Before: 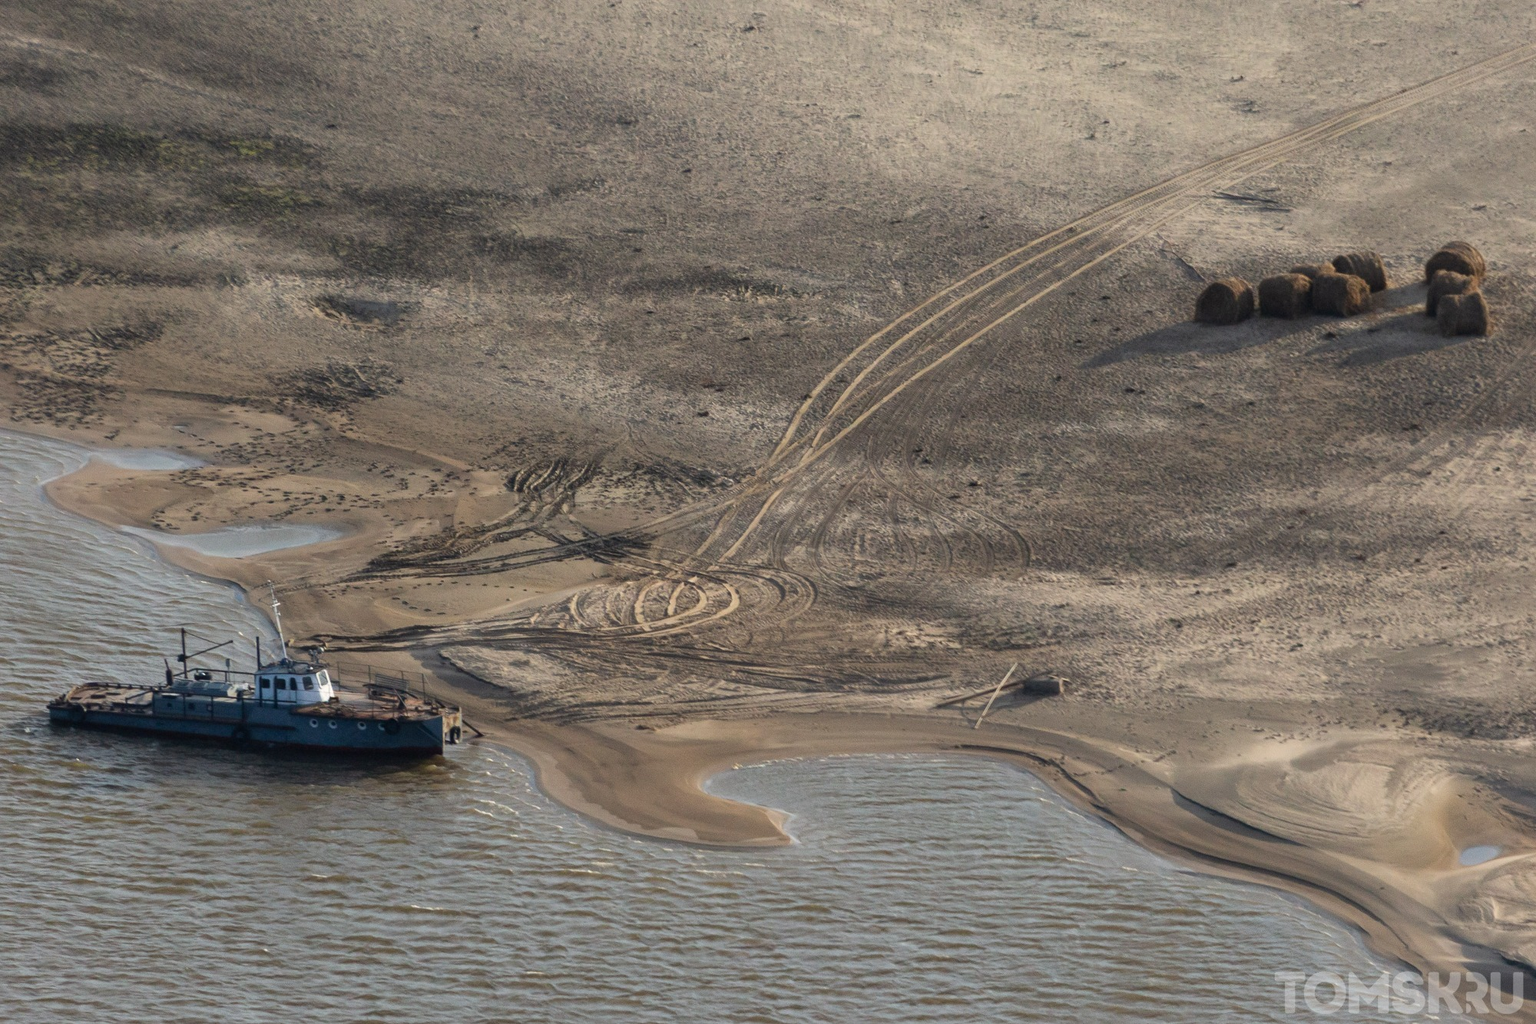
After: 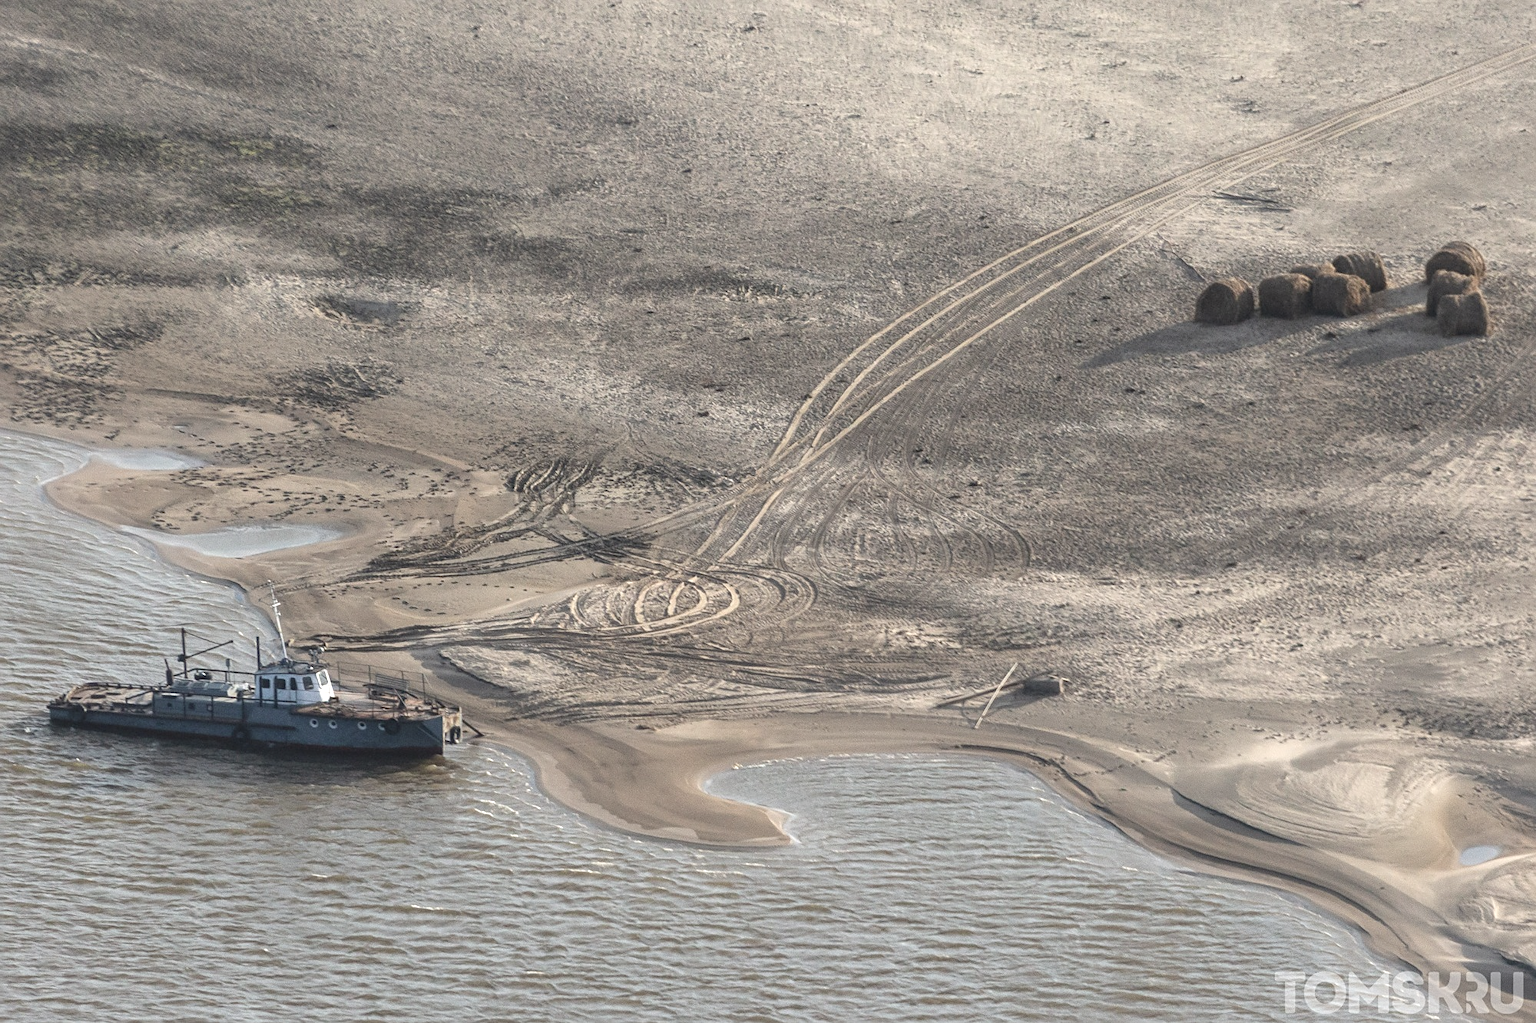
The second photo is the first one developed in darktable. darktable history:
contrast brightness saturation: contrast -0.258, saturation -0.442
sharpen: radius 1.883, amount 0.401, threshold 1.139
local contrast: on, module defaults
exposure: black level correction 0, exposure 1.001 EV, compensate highlight preservation false
